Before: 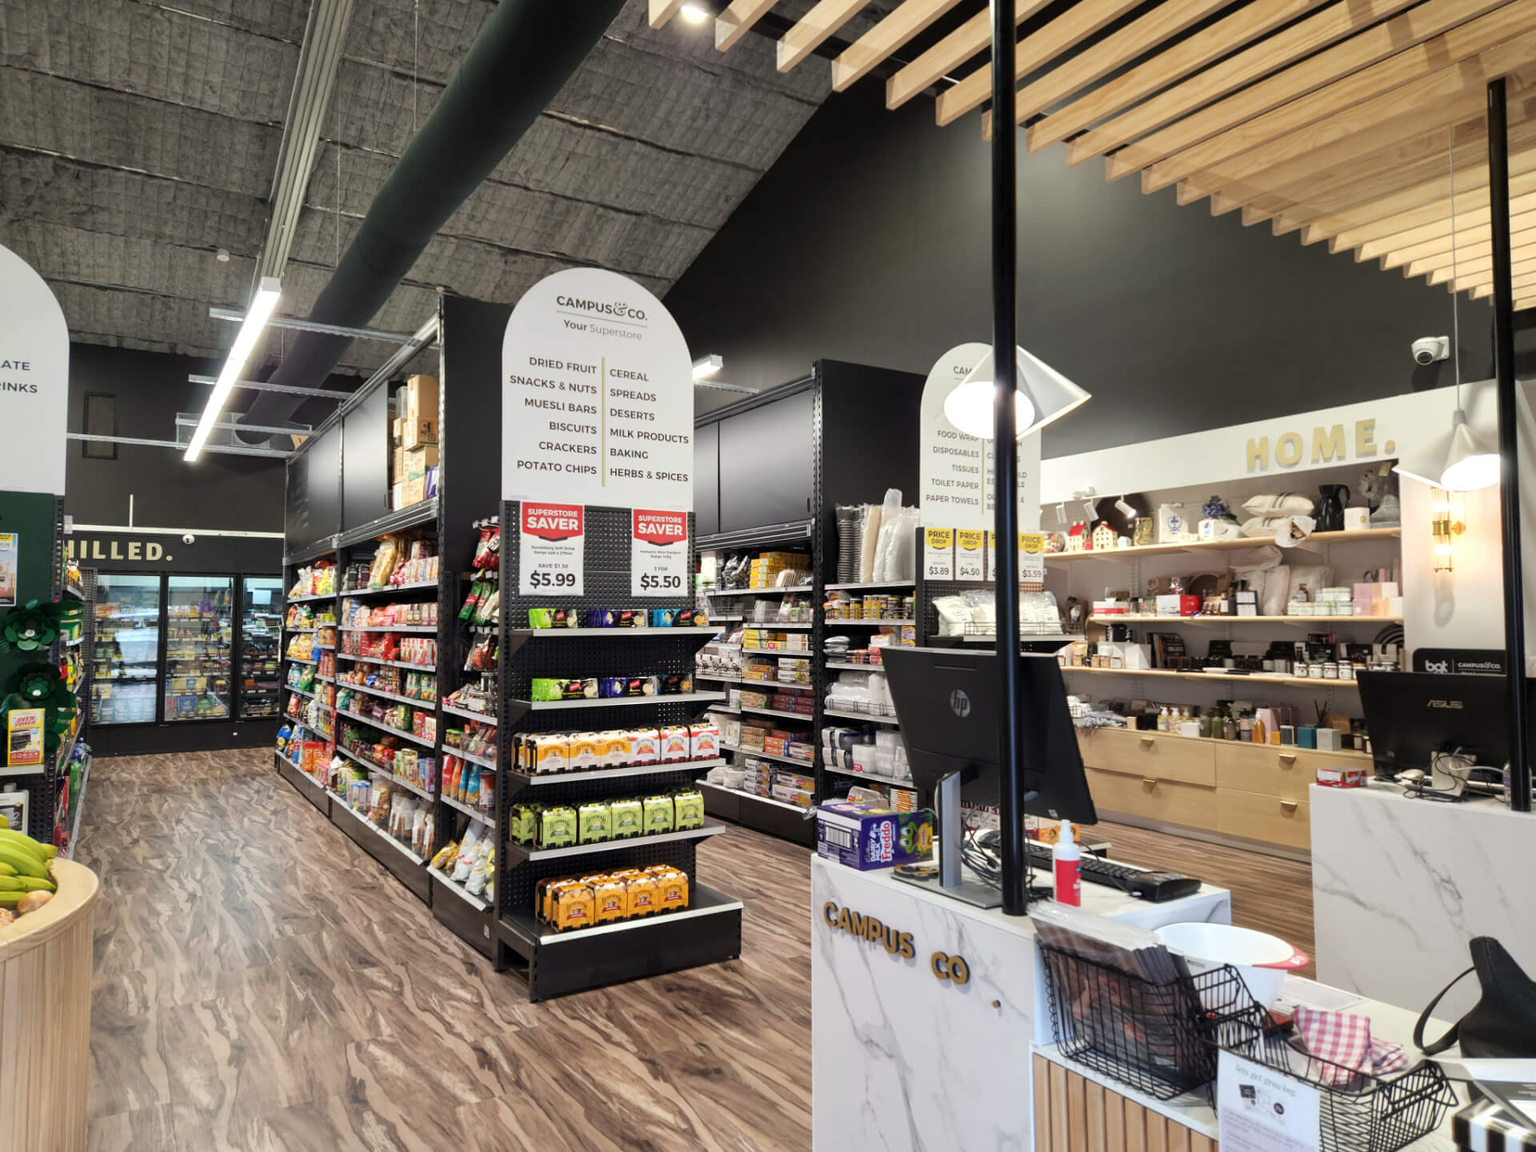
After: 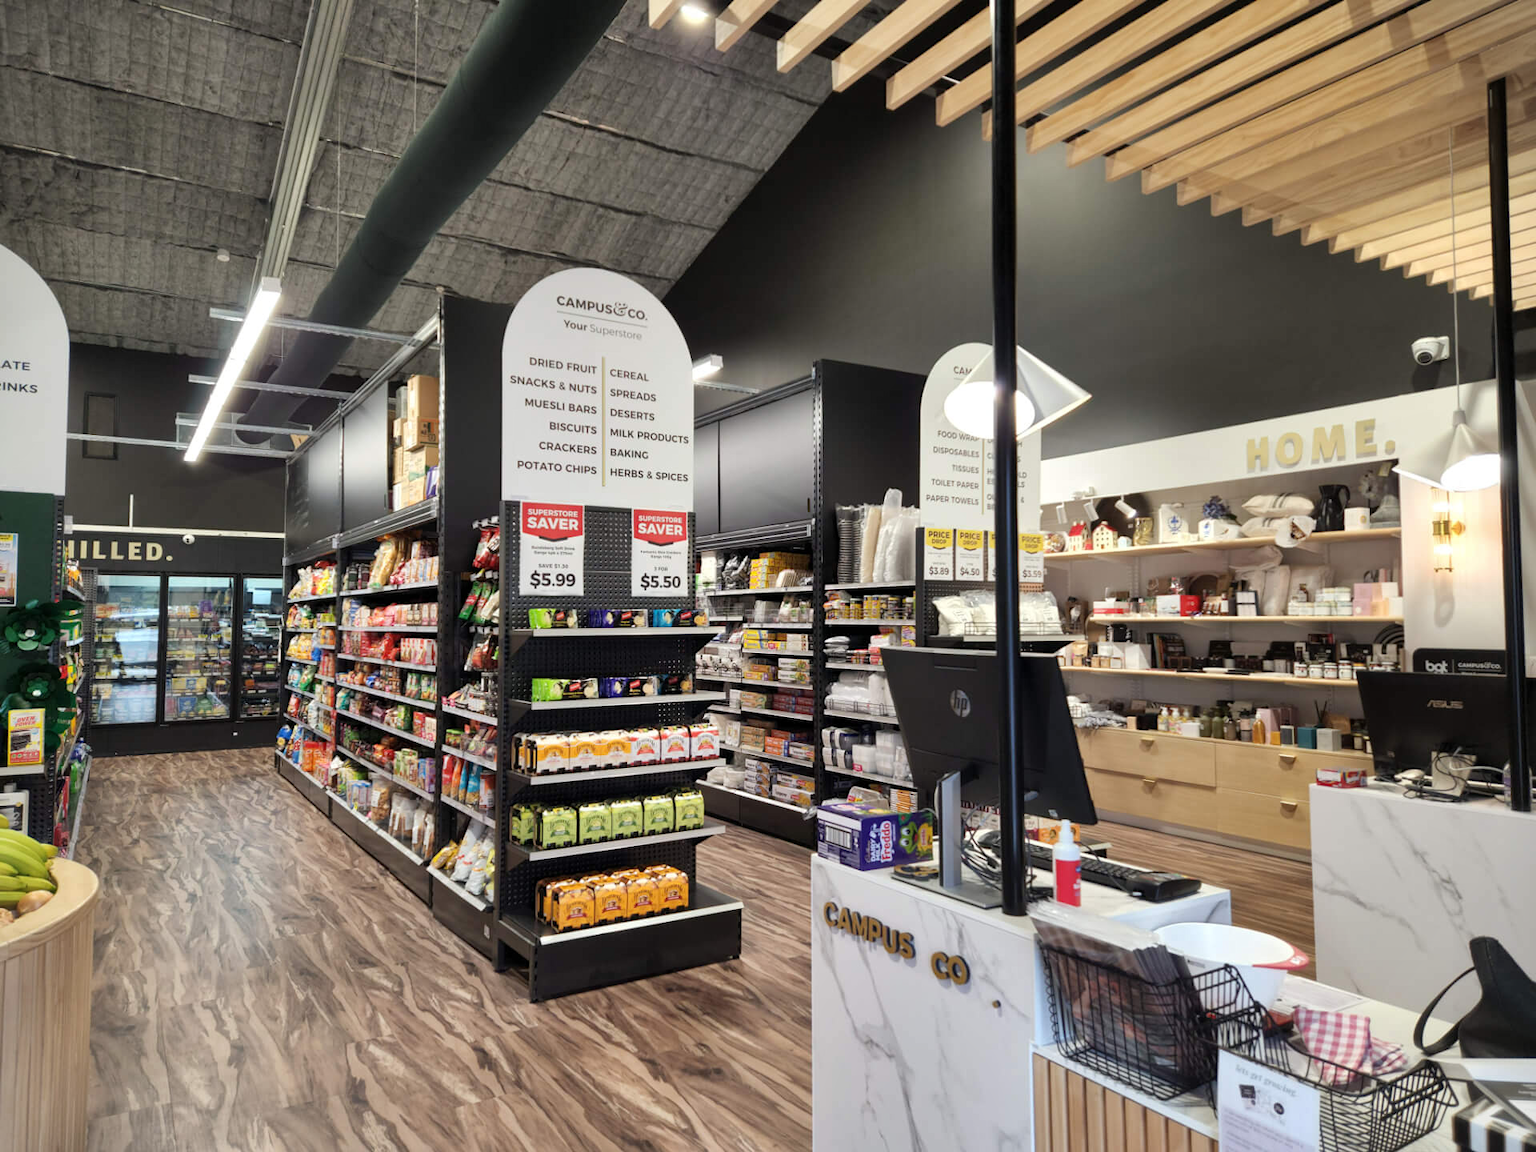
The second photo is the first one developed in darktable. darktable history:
shadows and highlights: highlights color adjustment 0.278%, soften with gaussian
vignetting: fall-off start 100.24%
